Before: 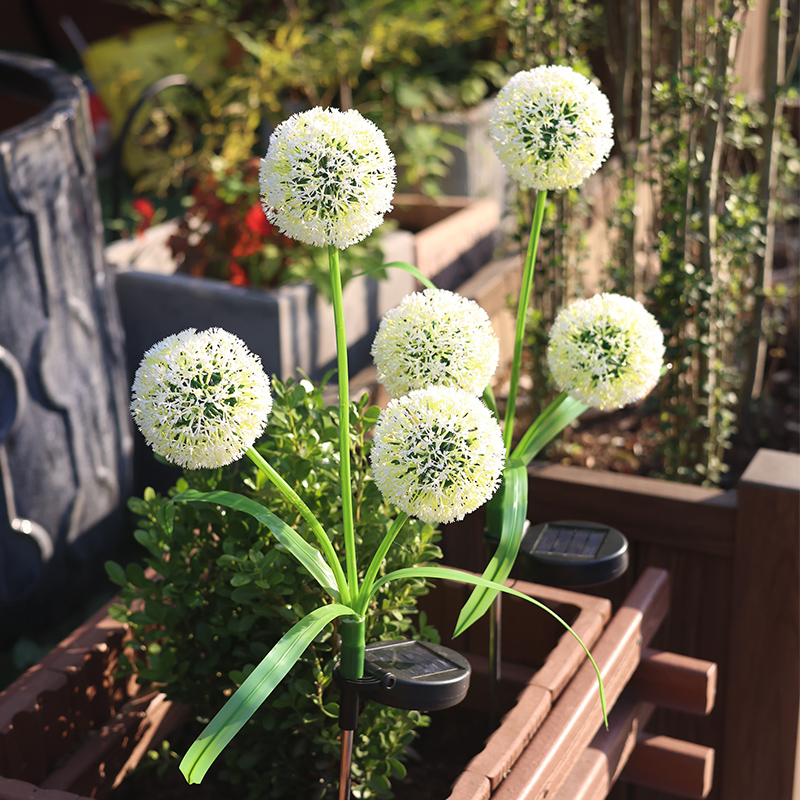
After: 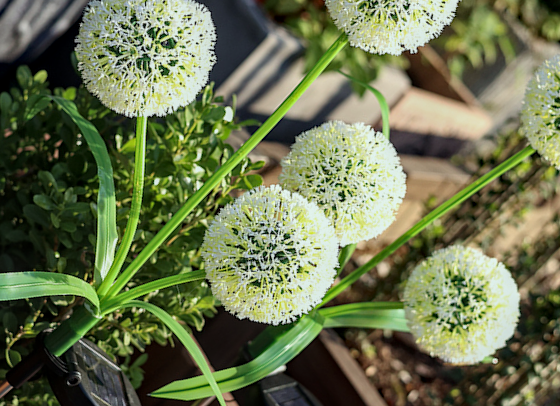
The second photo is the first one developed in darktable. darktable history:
exposure: black level correction 0, exposure -0.713 EV, compensate highlight preservation false
crop and rotate: angle -45.9°, top 16.367%, right 0.925%, bottom 11.753%
color correction: highlights a* -6.78, highlights b* 0.517
tone equalizer: -8 EV -0.422 EV, -7 EV -0.371 EV, -6 EV -0.347 EV, -5 EV -0.184 EV, -3 EV 0.228 EV, -2 EV 0.345 EV, -1 EV 0.381 EV, +0 EV 0.417 EV
haze removal: adaptive false
local contrast: highlights 32%, detail 134%
